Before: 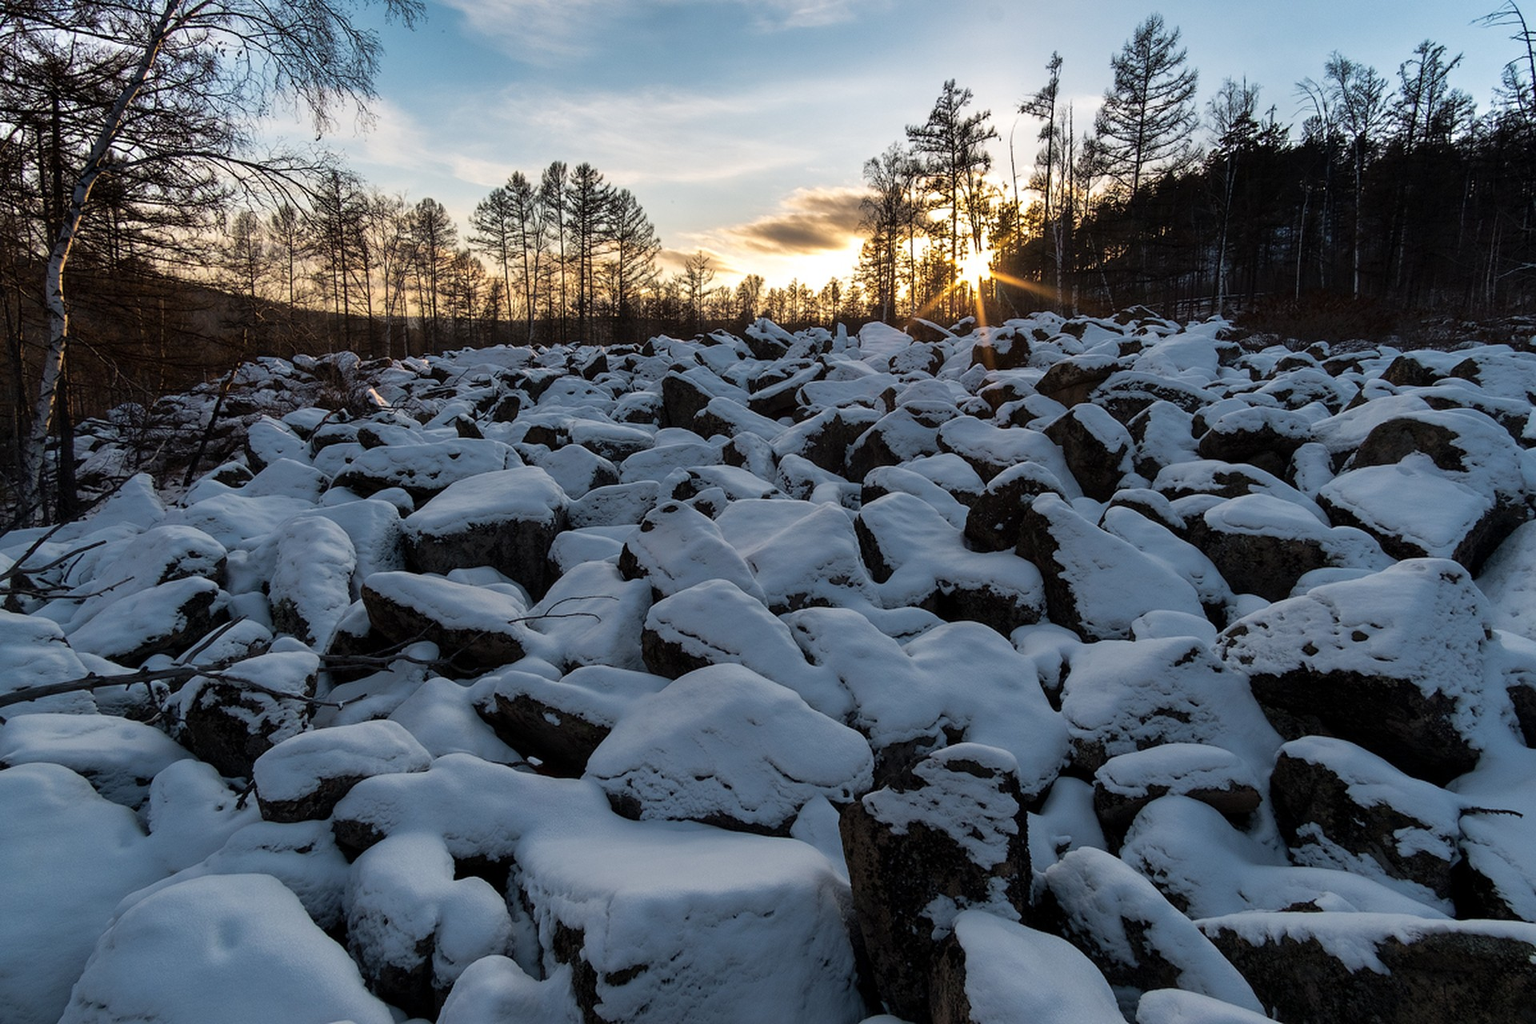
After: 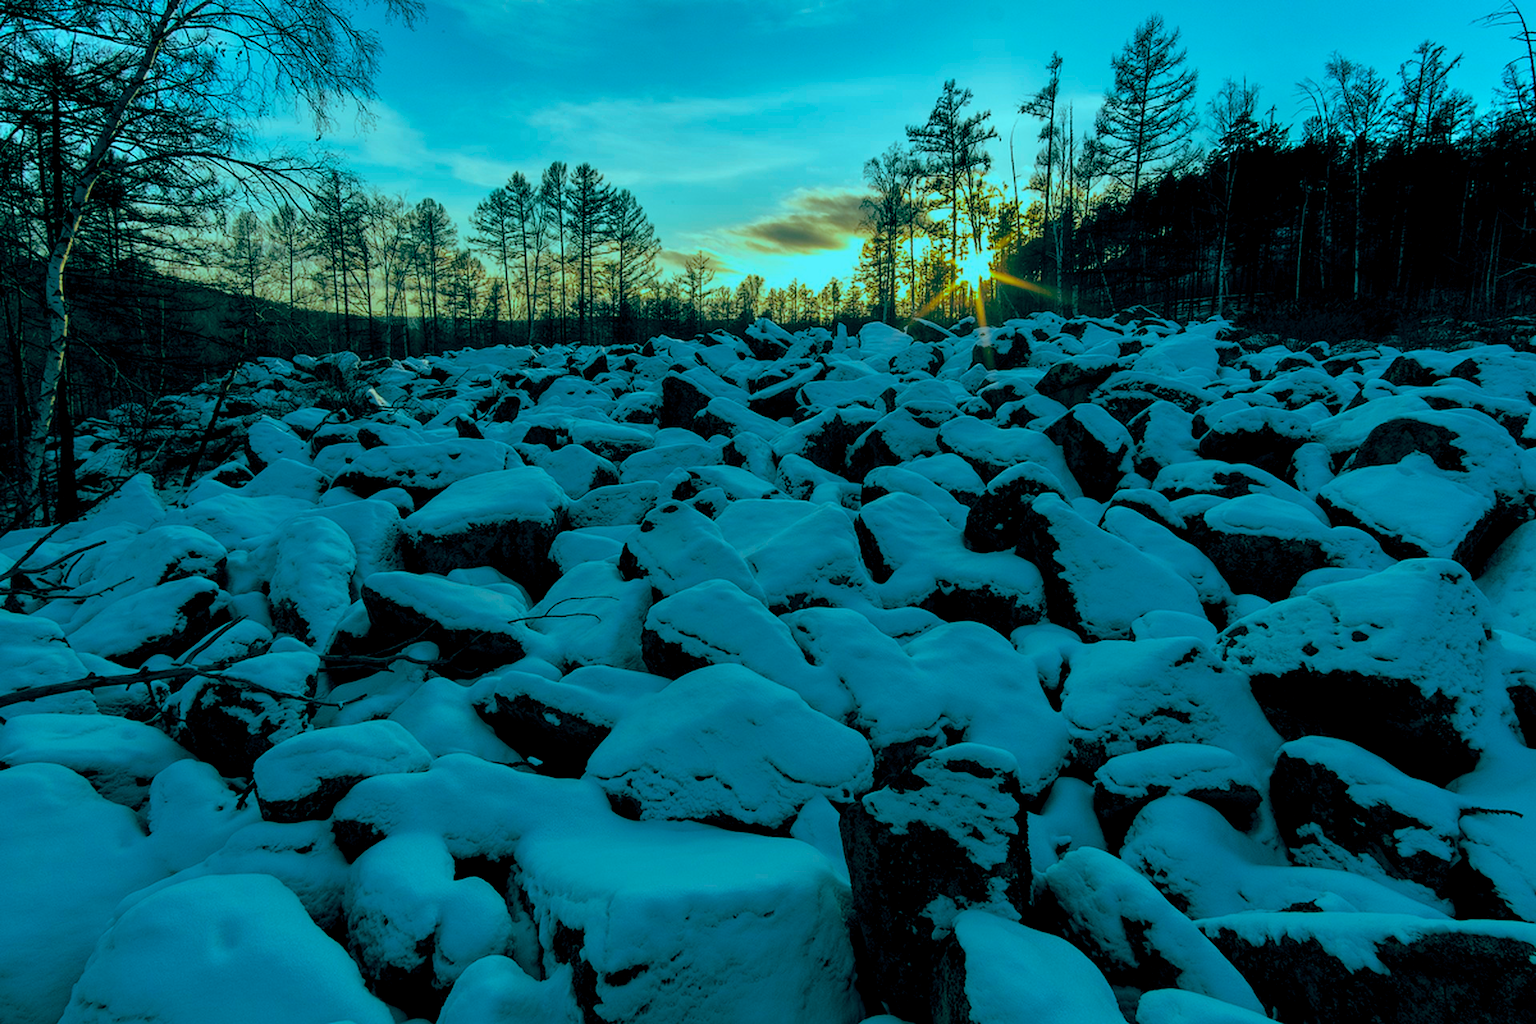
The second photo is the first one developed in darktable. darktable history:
color balance rgb: highlights gain › luminance -33.09%, highlights gain › chroma 5.757%, highlights gain › hue 217.33°, global offset › luminance -0.554%, global offset › chroma 0.907%, global offset › hue 174.85°, linear chroma grading › global chroma 15.292%, perceptual saturation grading › global saturation 25.267%
